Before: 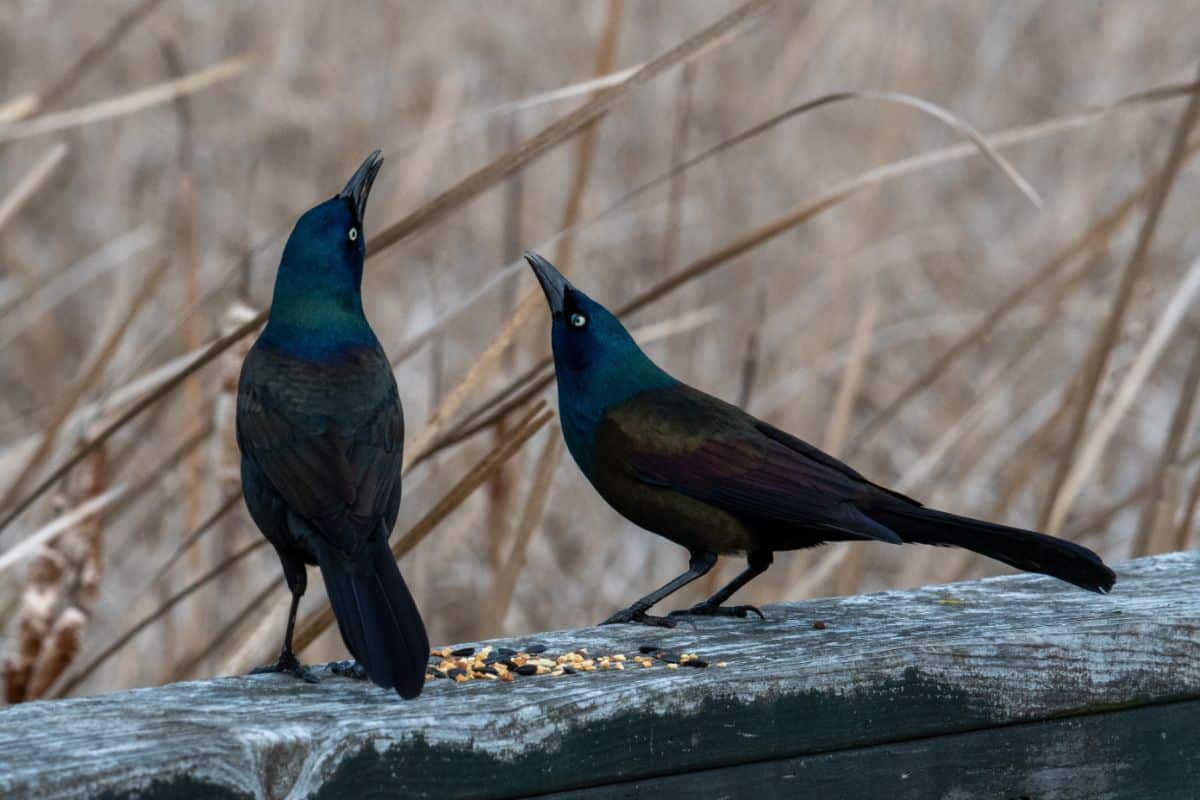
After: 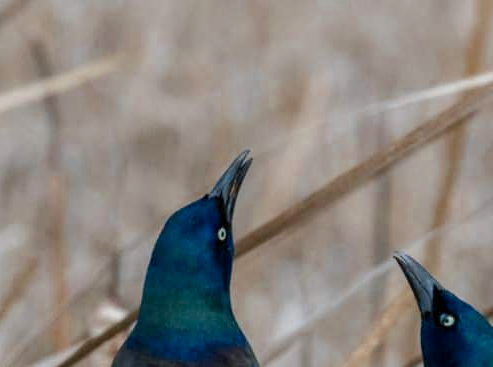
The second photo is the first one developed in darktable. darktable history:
color zones: curves: ch0 [(0, 0.5) (0.125, 0.4) (0.25, 0.5) (0.375, 0.4) (0.5, 0.4) (0.625, 0.6) (0.75, 0.6) (0.875, 0.5)]; ch1 [(0, 0.35) (0.125, 0.45) (0.25, 0.35) (0.375, 0.35) (0.5, 0.35) (0.625, 0.35) (0.75, 0.45) (0.875, 0.35)]; ch2 [(0, 0.6) (0.125, 0.5) (0.25, 0.5) (0.375, 0.6) (0.5, 0.6) (0.625, 0.5) (0.75, 0.5) (0.875, 0.5)]
crop and rotate: left 10.952%, top 0.077%, right 47.908%, bottom 54.025%
color balance rgb: linear chroma grading › global chroma 3.598%, perceptual saturation grading › global saturation 20%, perceptual saturation grading › highlights -25.189%, perceptual saturation grading › shadows 24.655%, perceptual brilliance grading › mid-tones 9.261%, perceptual brilliance grading › shadows 15.392%, global vibrance 20%
